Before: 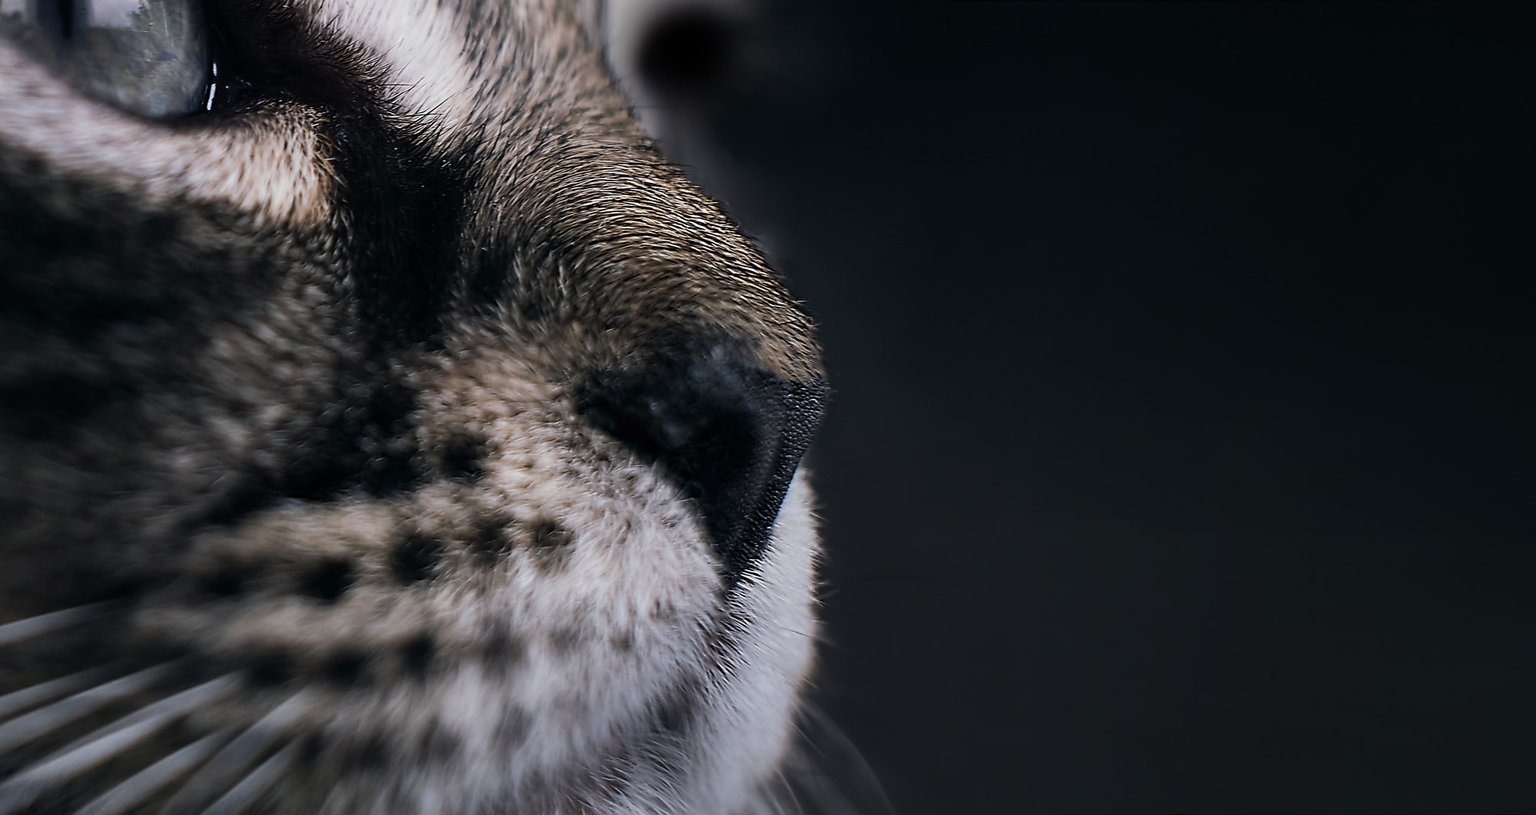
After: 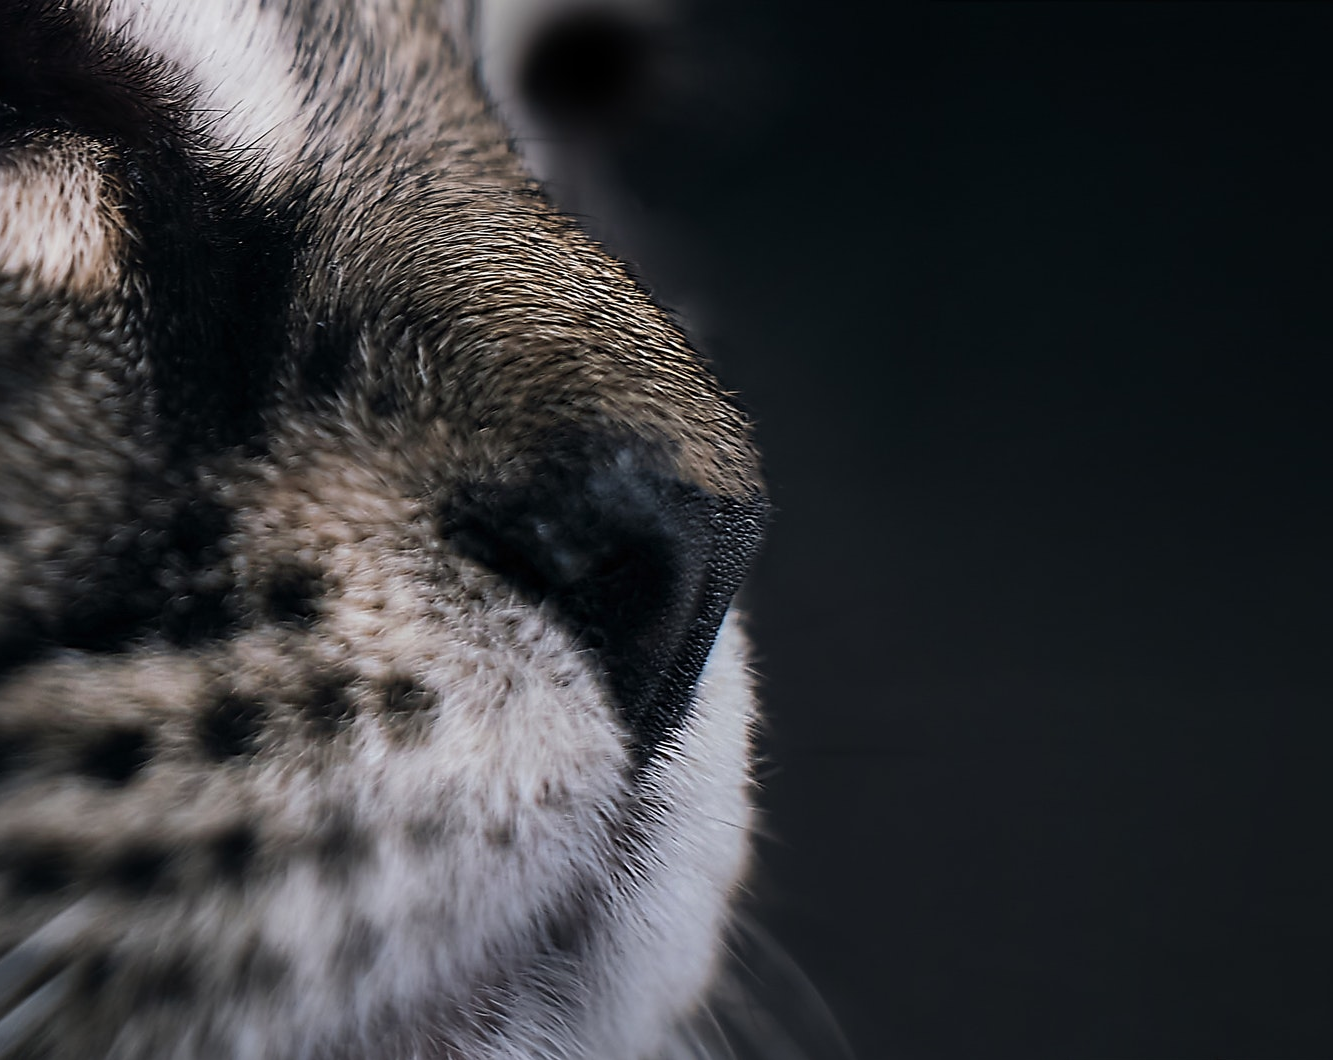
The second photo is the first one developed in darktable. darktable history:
crop and rotate: left 15.546%, right 17.787%
